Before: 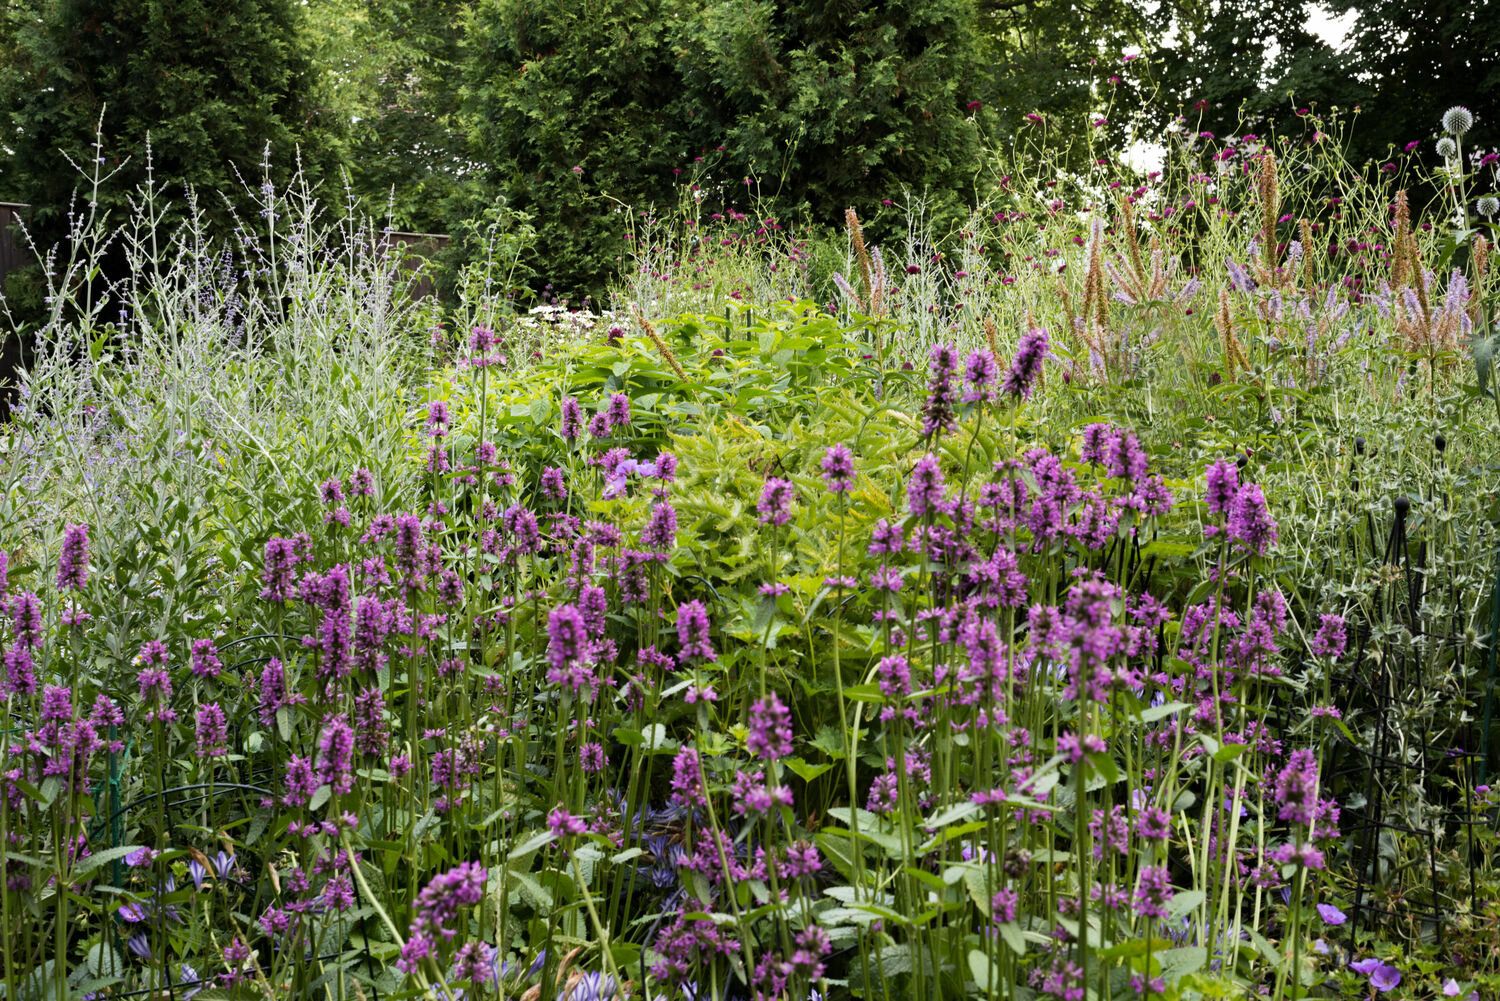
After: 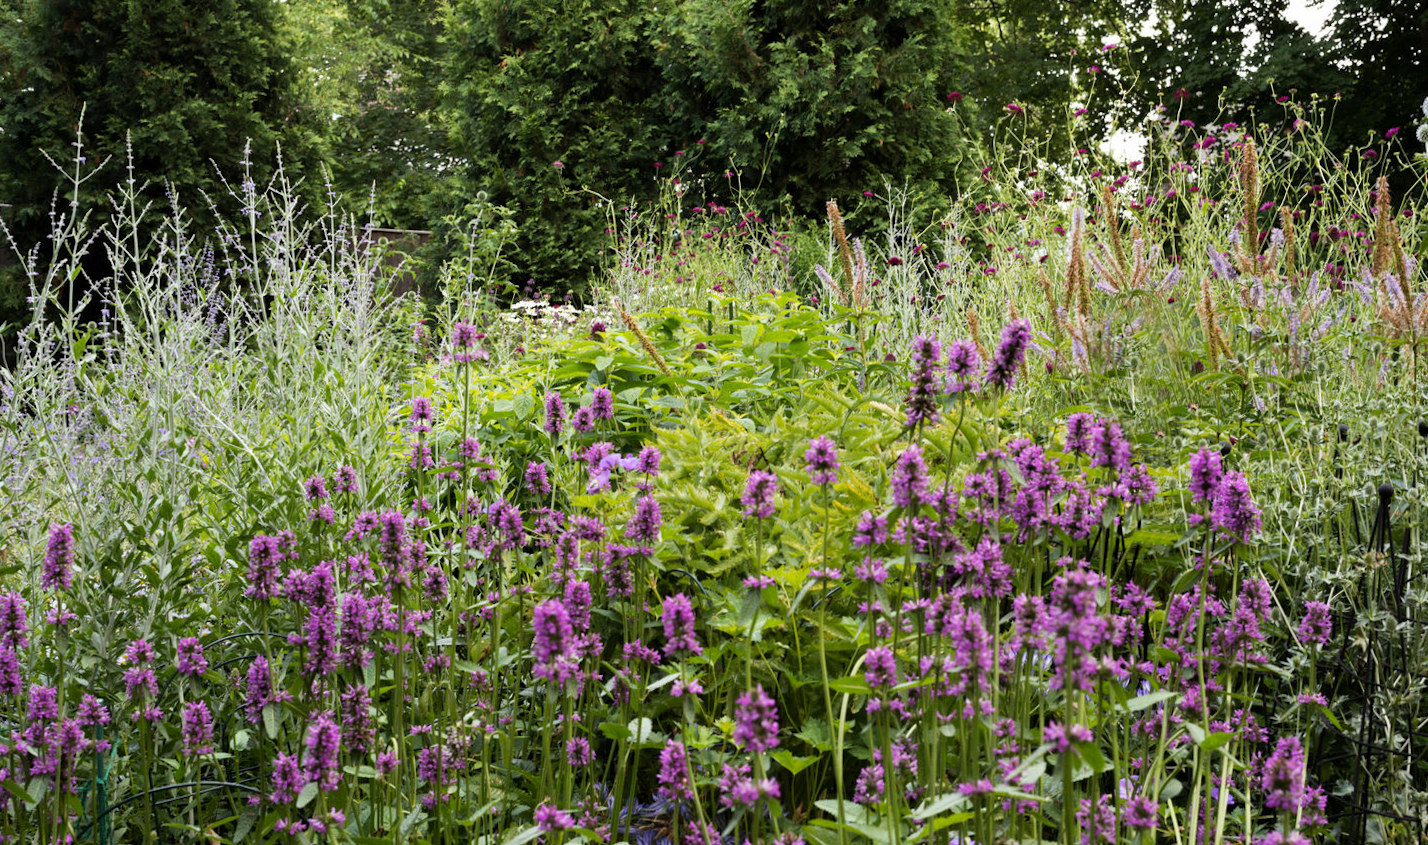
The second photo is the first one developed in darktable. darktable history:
crop and rotate: angle 0.57°, left 0.404%, right 2.954%, bottom 14.232%
